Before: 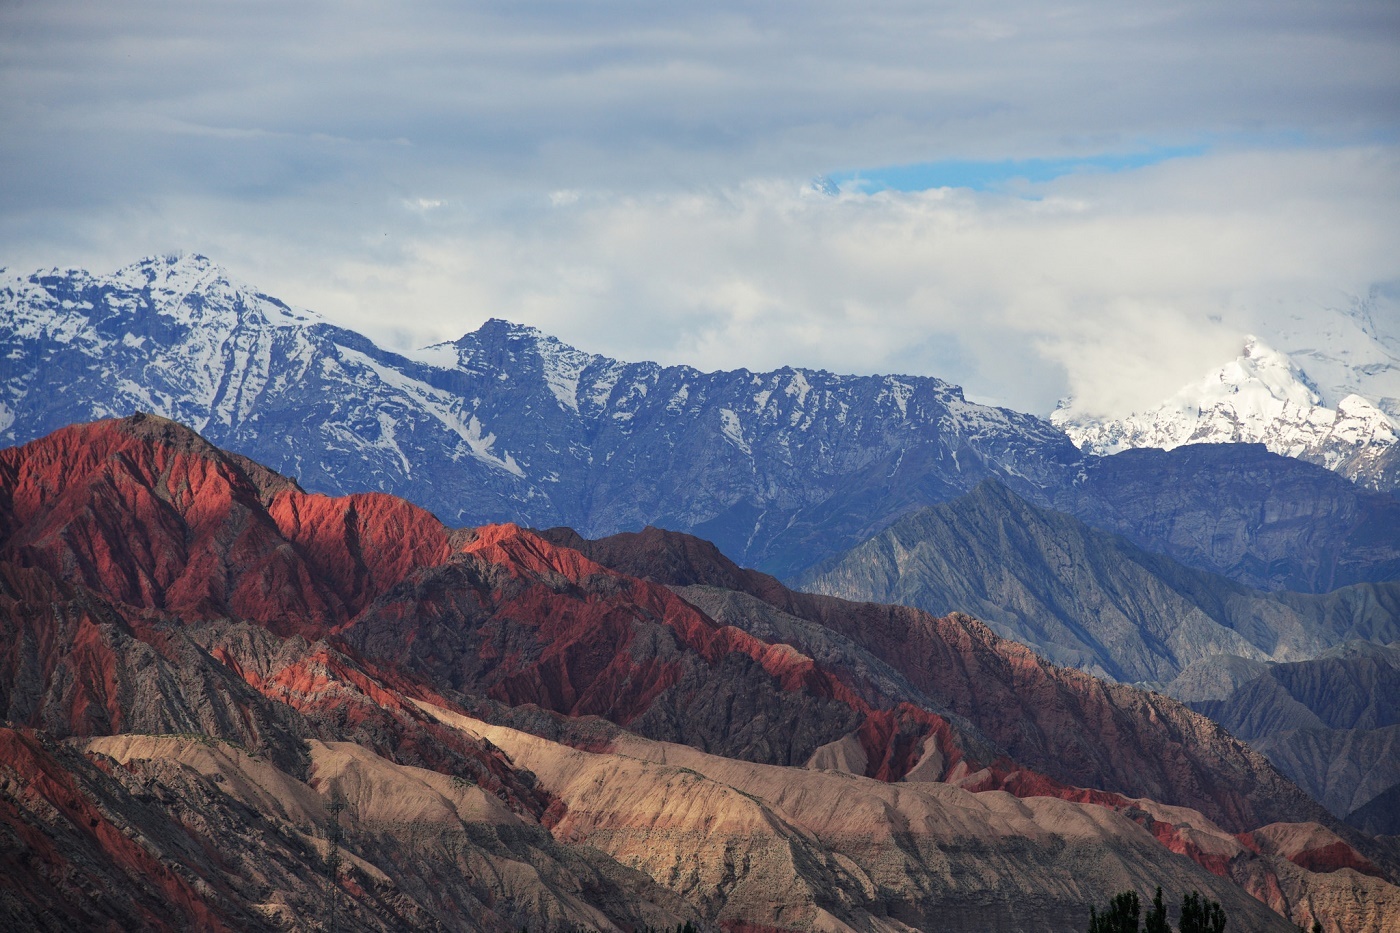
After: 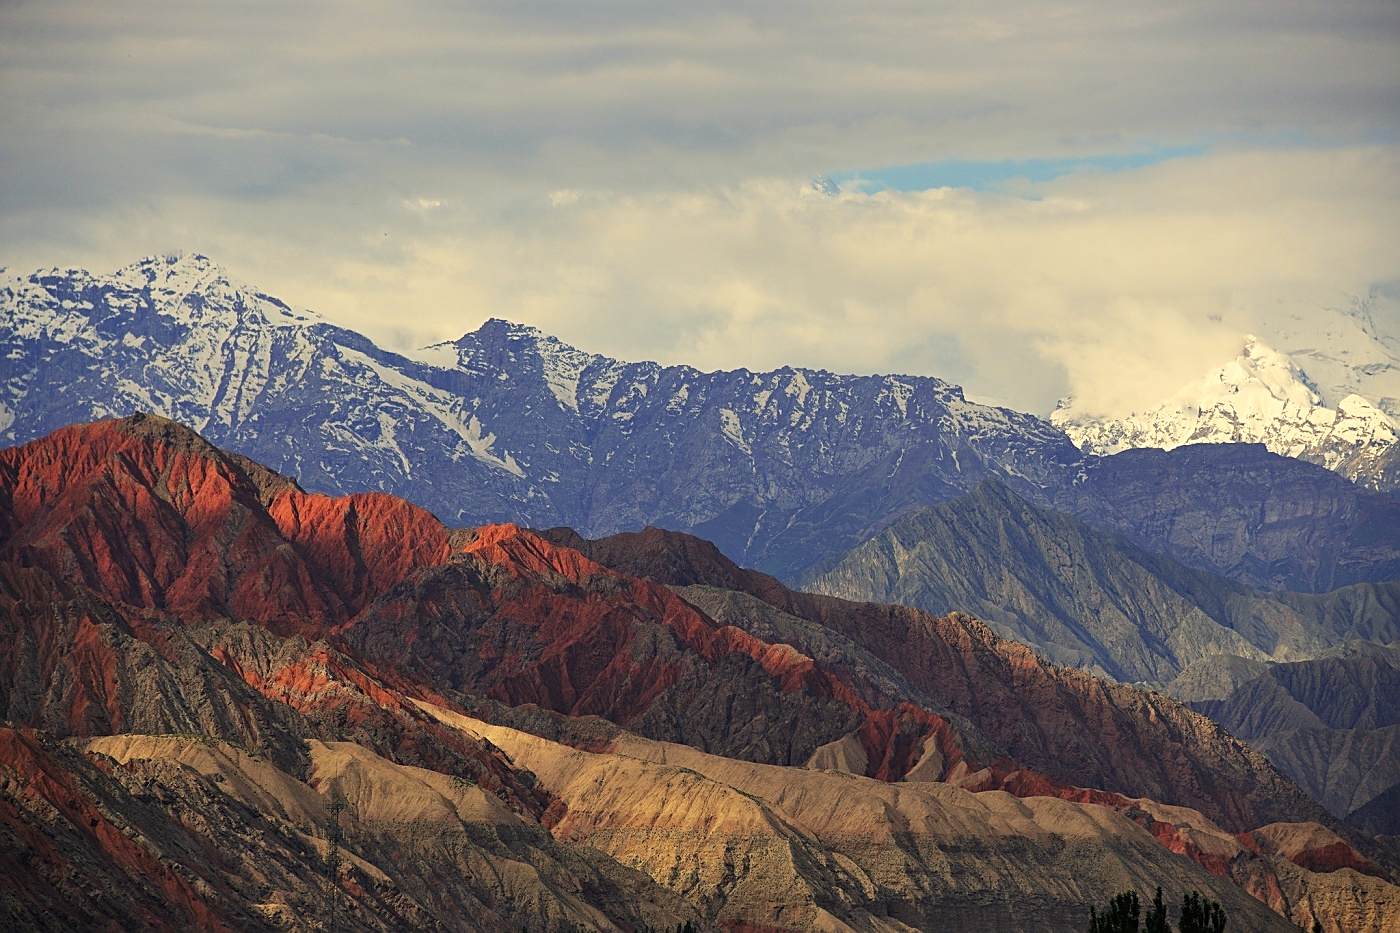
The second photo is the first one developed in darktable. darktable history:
color correction: highlights a* 2.72, highlights b* 22.8
sharpen: radius 1.967
